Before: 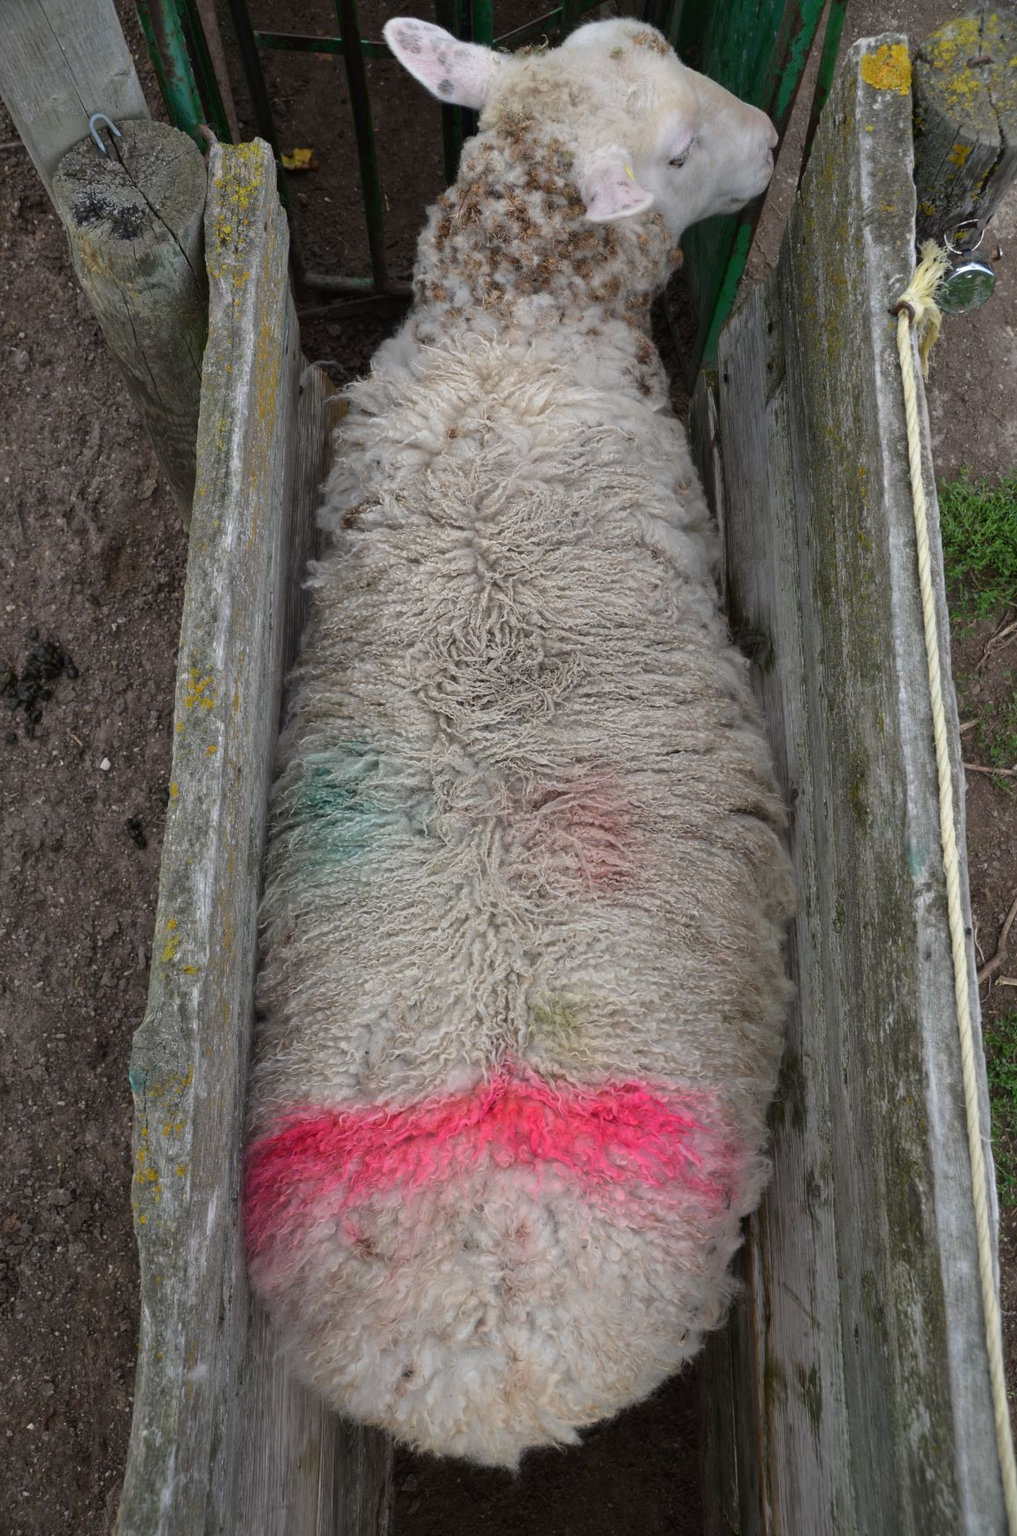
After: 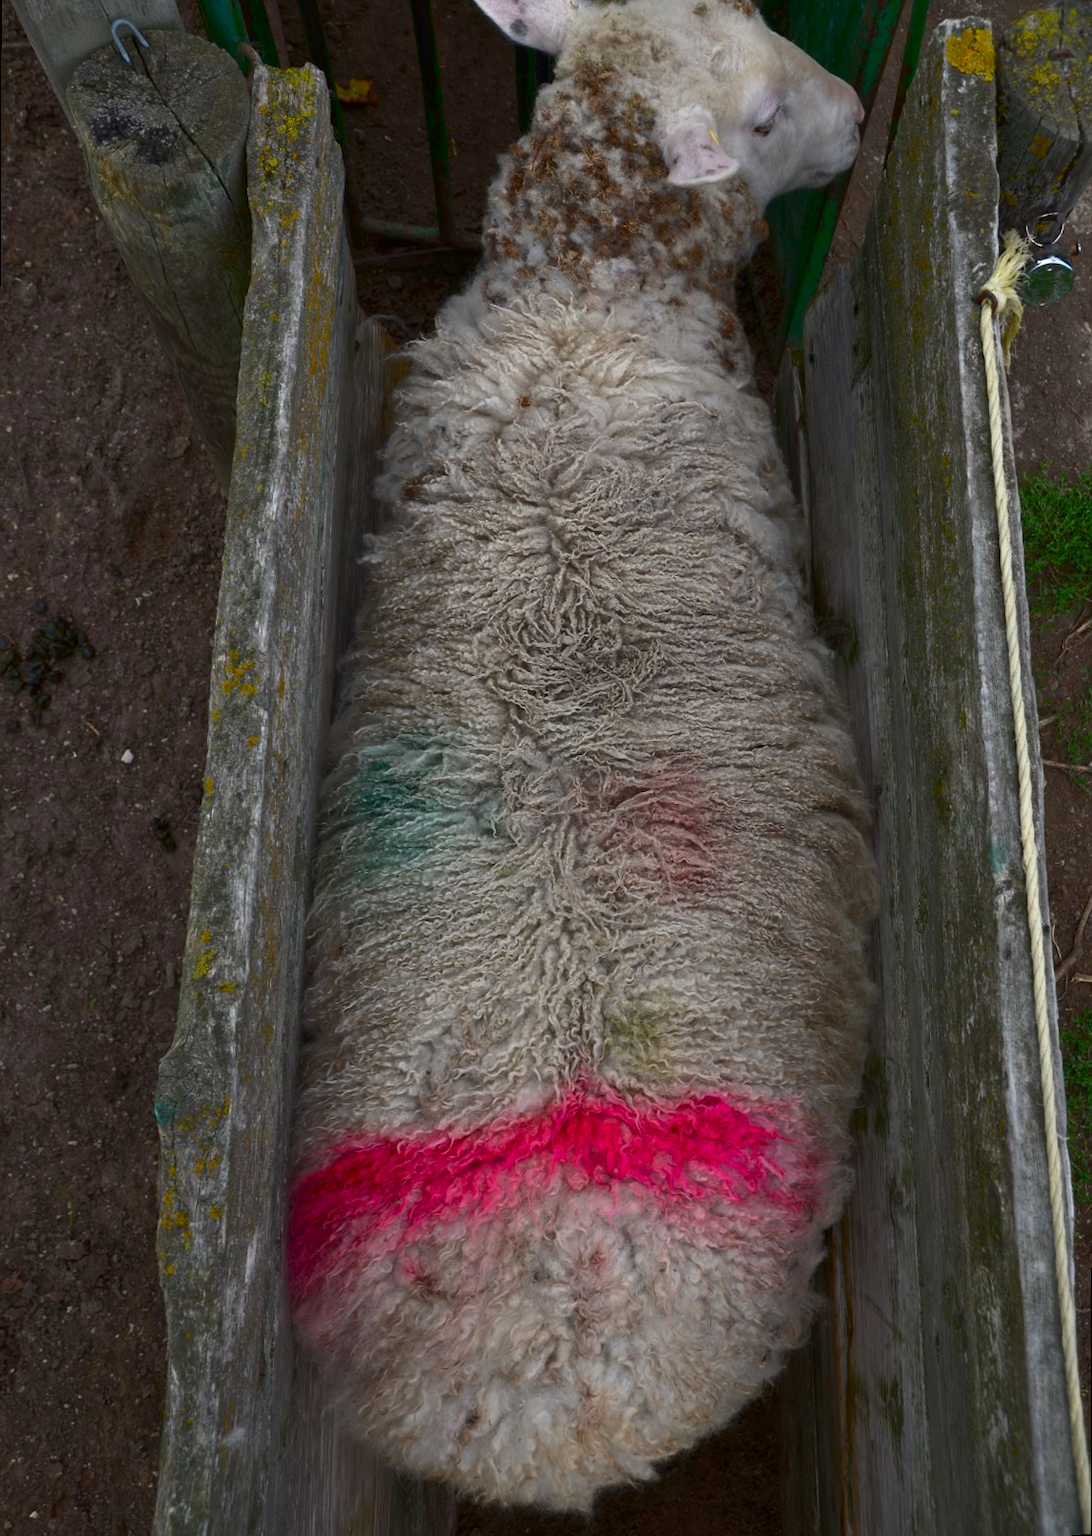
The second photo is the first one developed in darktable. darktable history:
contrast brightness saturation: contrast 0.1, brightness -0.26, saturation 0.14
rotate and perspective: rotation 0.215°, lens shift (vertical) -0.139, crop left 0.069, crop right 0.939, crop top 0.002, crop bottom 0.996
rgb curve: curves: ch0 [(0, 0) (0.072, 0.166) (0.217, 0.293) (0.414, 0.42) (1, 1)], compensate middle gray true, preserve colors basic power
